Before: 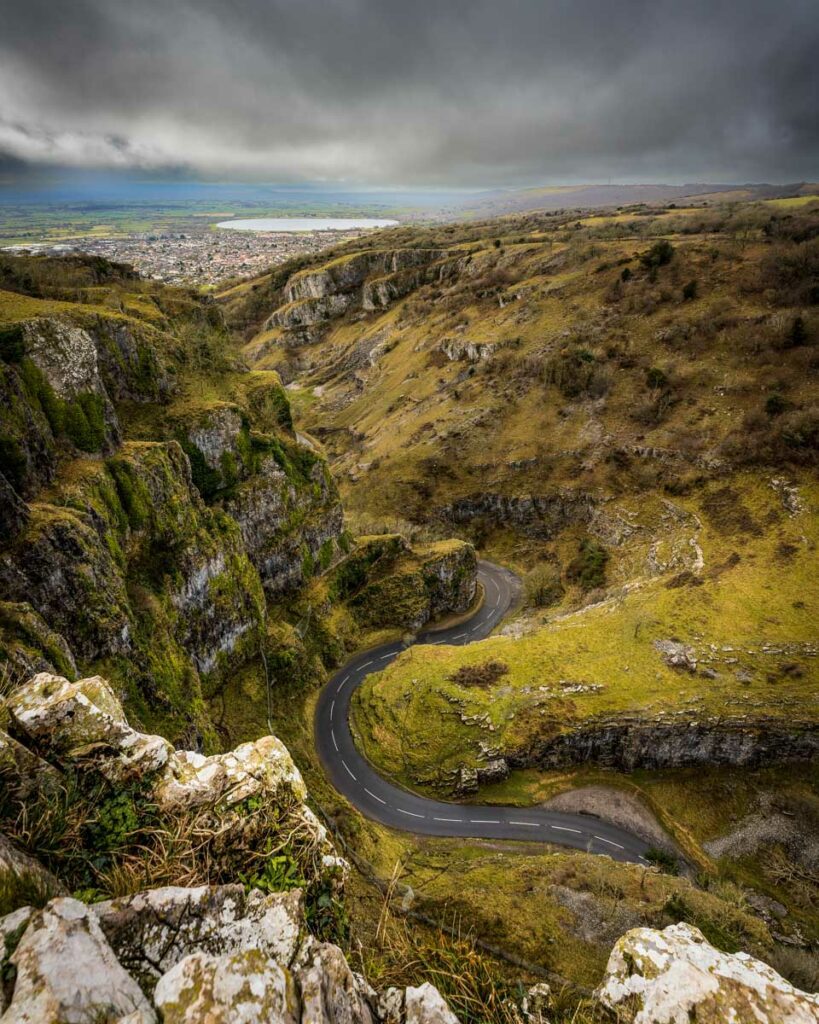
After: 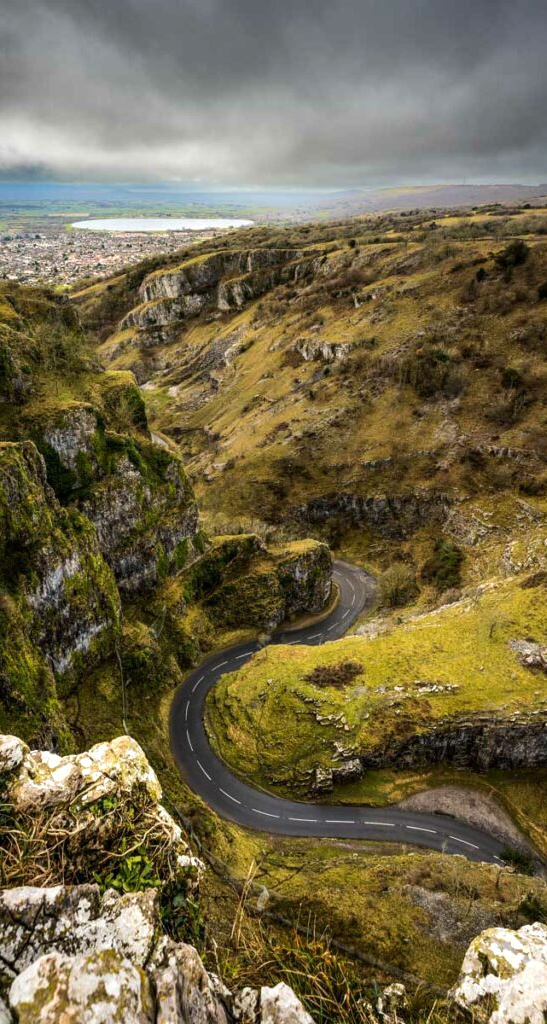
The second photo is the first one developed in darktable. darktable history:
crop and rotate: left 17.732%, right 15.423%
tone equalizer: -8 EV -0.417 EV, -7 EV -0.389 EV, -6 EV -0.333 EV, -5 EV -0.222 EV, -3 EV 0.222 EV, -2 EV 0.333 EV, -1 EV 0.389 EV, +0 EV 0.417 EV, edges refinement/feathering 500, mask exposure compensation -1.57 EV, preserve details no
